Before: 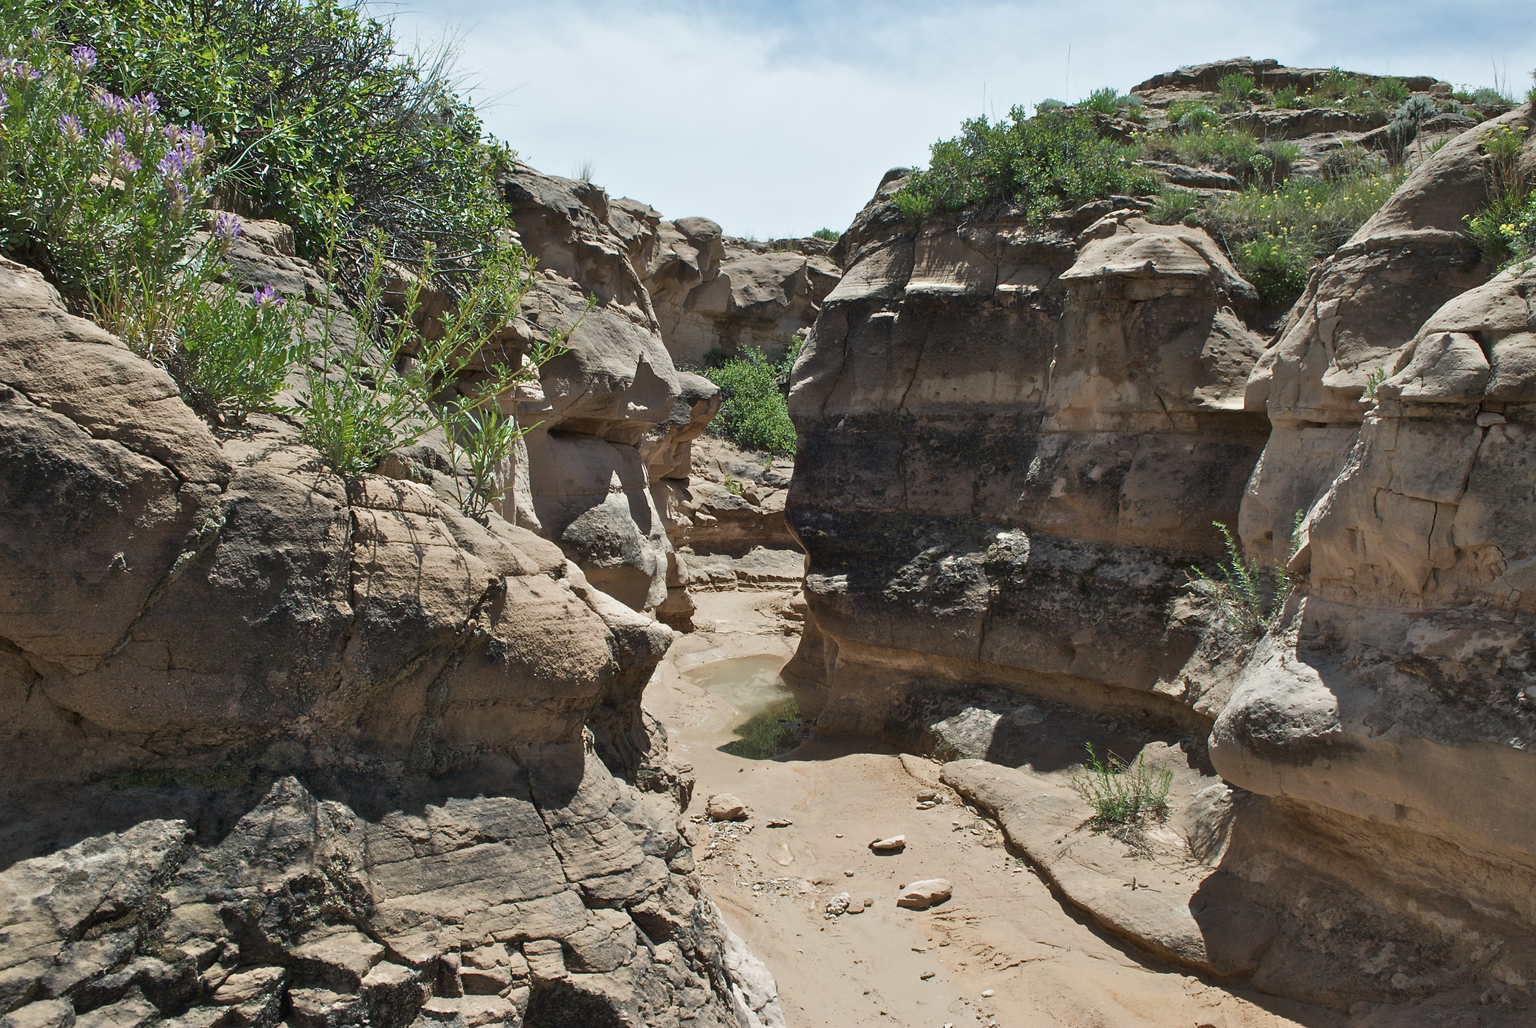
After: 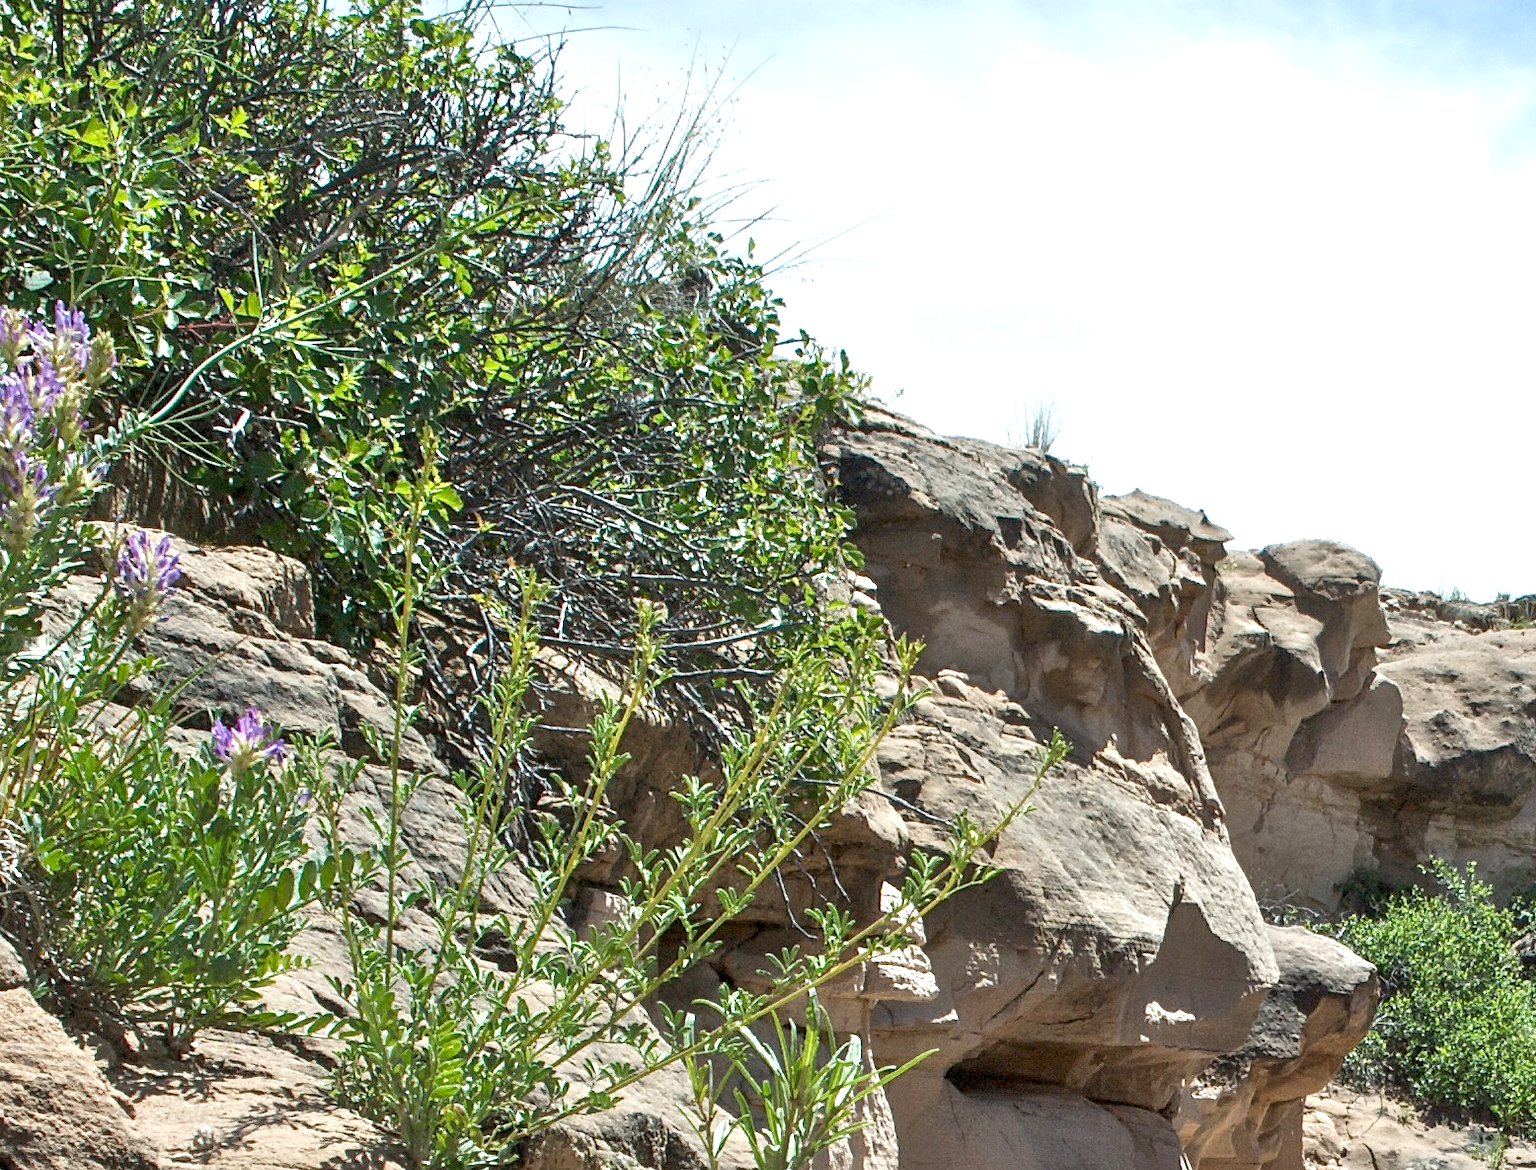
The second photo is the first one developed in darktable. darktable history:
local contrast: on, module defaults
exposure: exposure 0.6 EV, compensate exposure bias true, compensate highlight preservation false
crop and rotate: left 10.997%, top 0.082%, right 48.94%, bottom 54.275%
